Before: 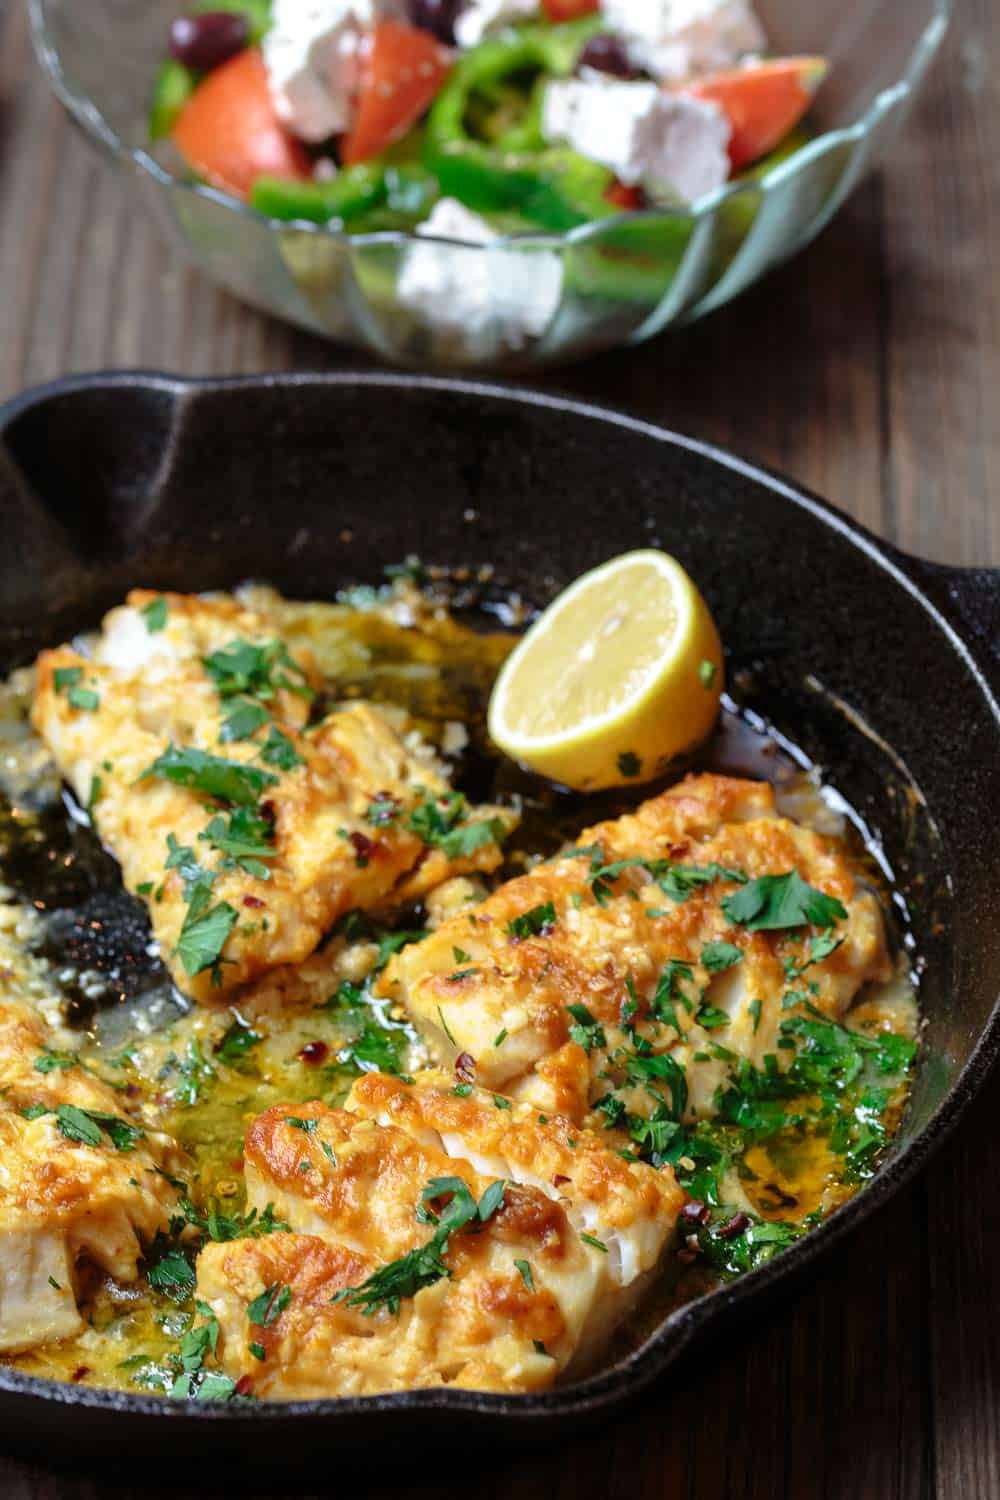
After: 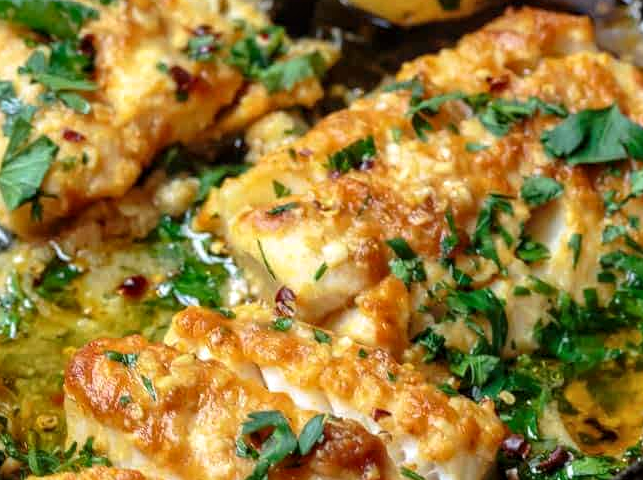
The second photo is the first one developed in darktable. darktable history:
crop: left 18.091%, top 51.13%, right 17.525%, bottom 16.85%
local contrast: on, module defaults
